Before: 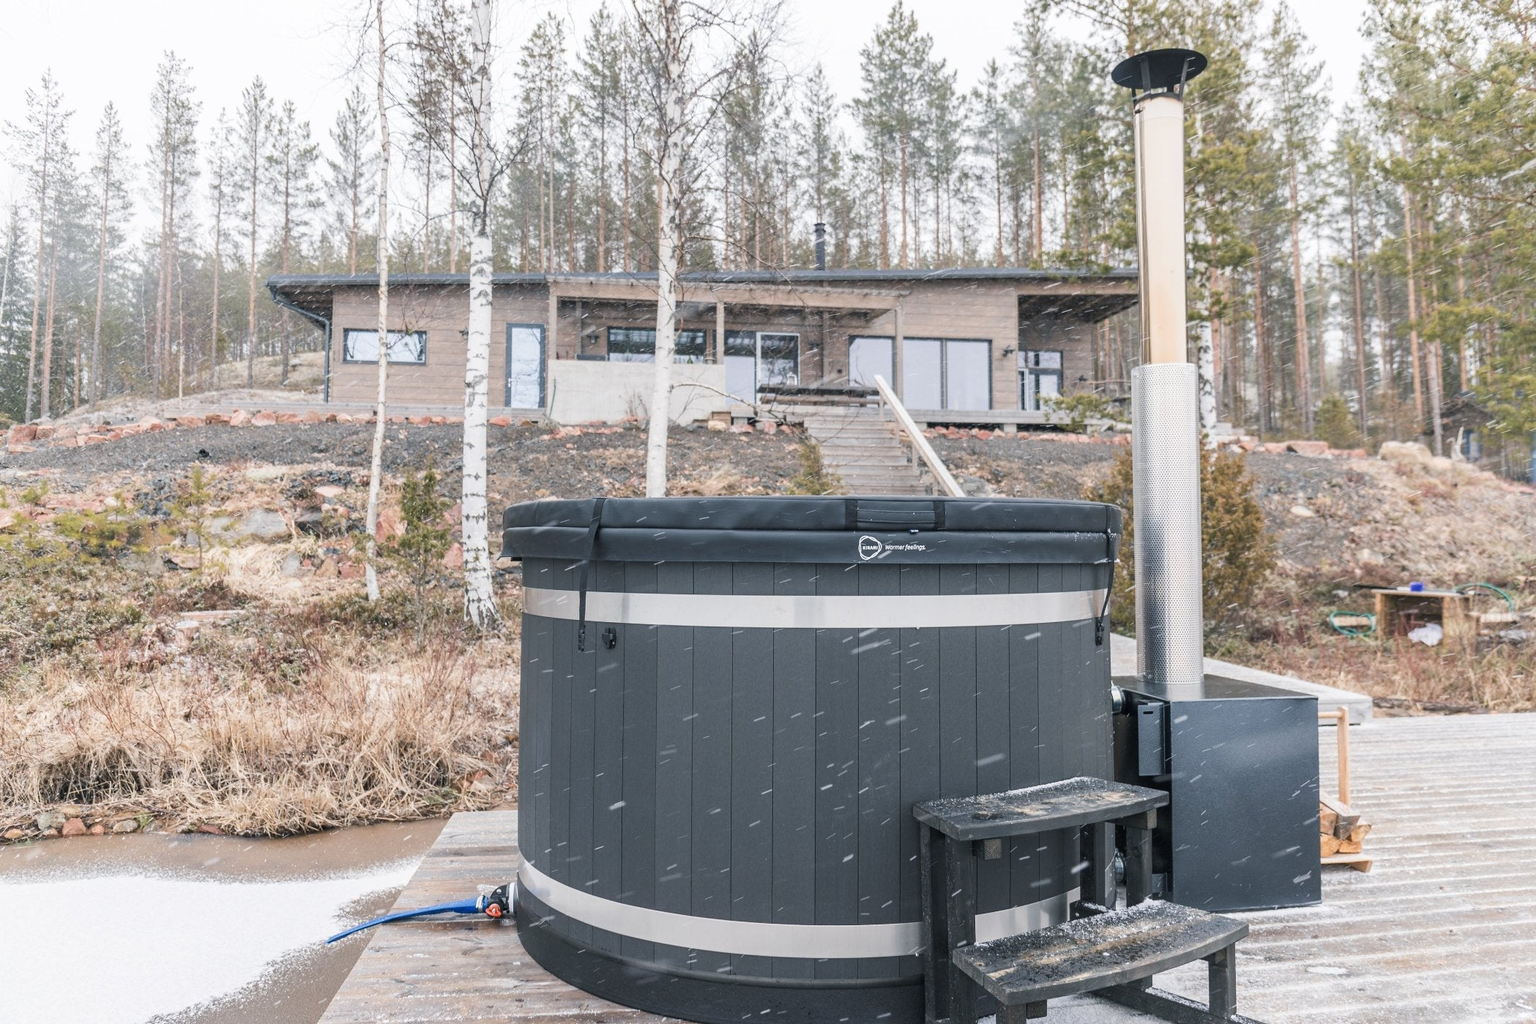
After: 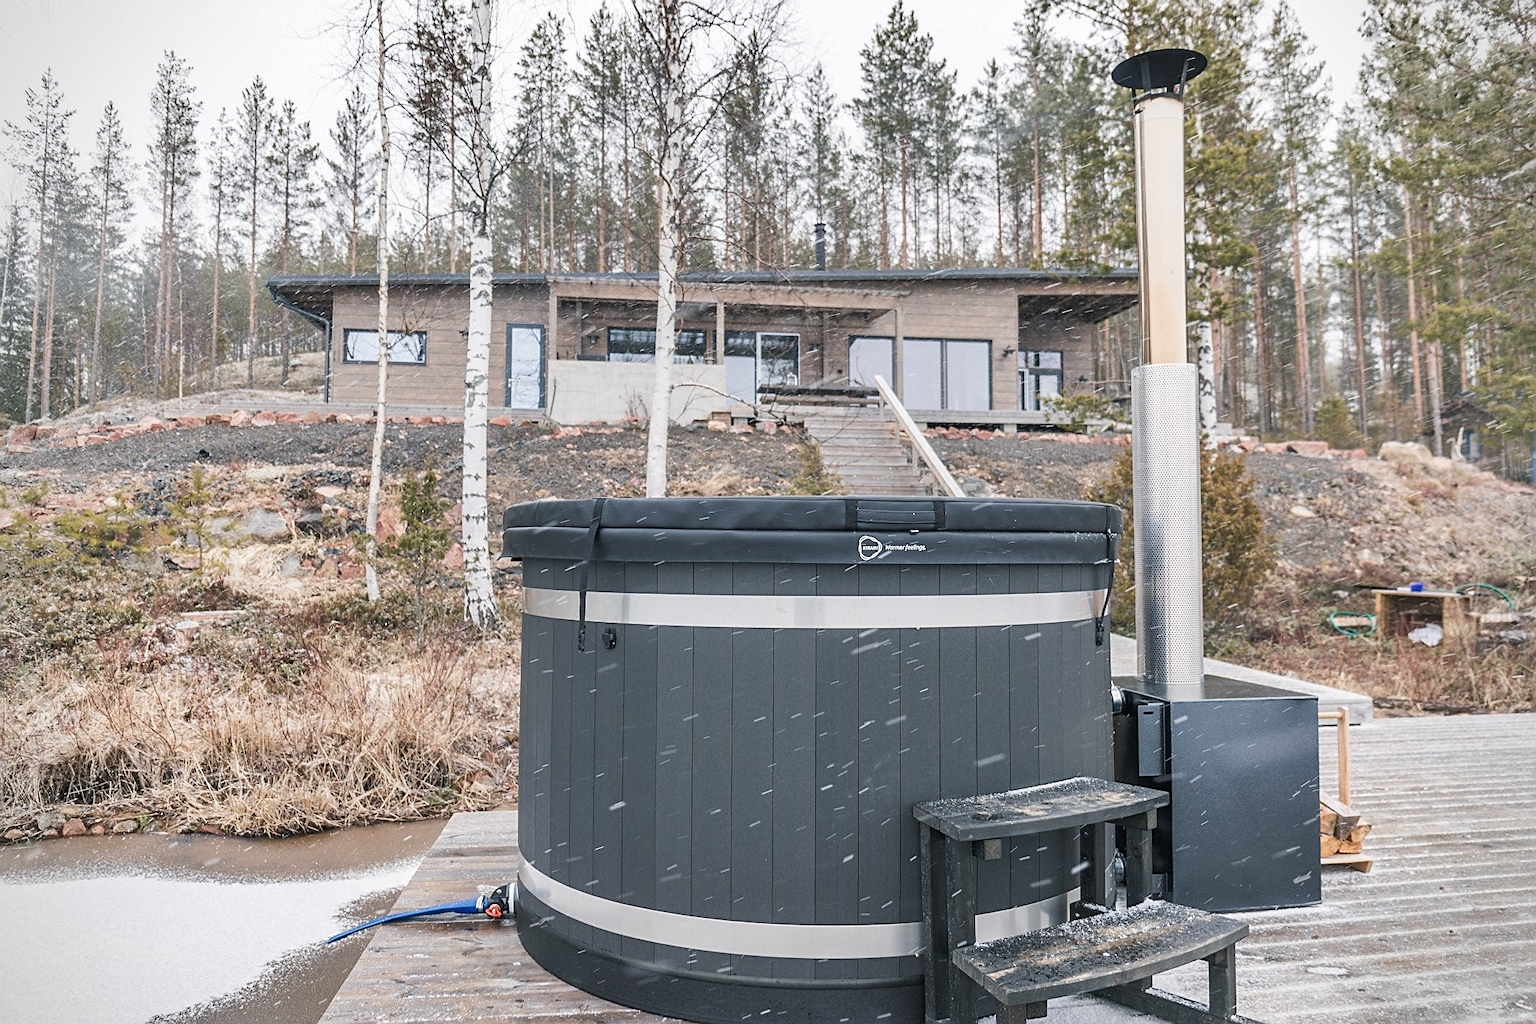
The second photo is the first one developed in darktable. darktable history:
sharpen: on, module defaults
vignetting: brightness -0.296, dithering 8-bit output
shadows and highlights: soften with gaussian
